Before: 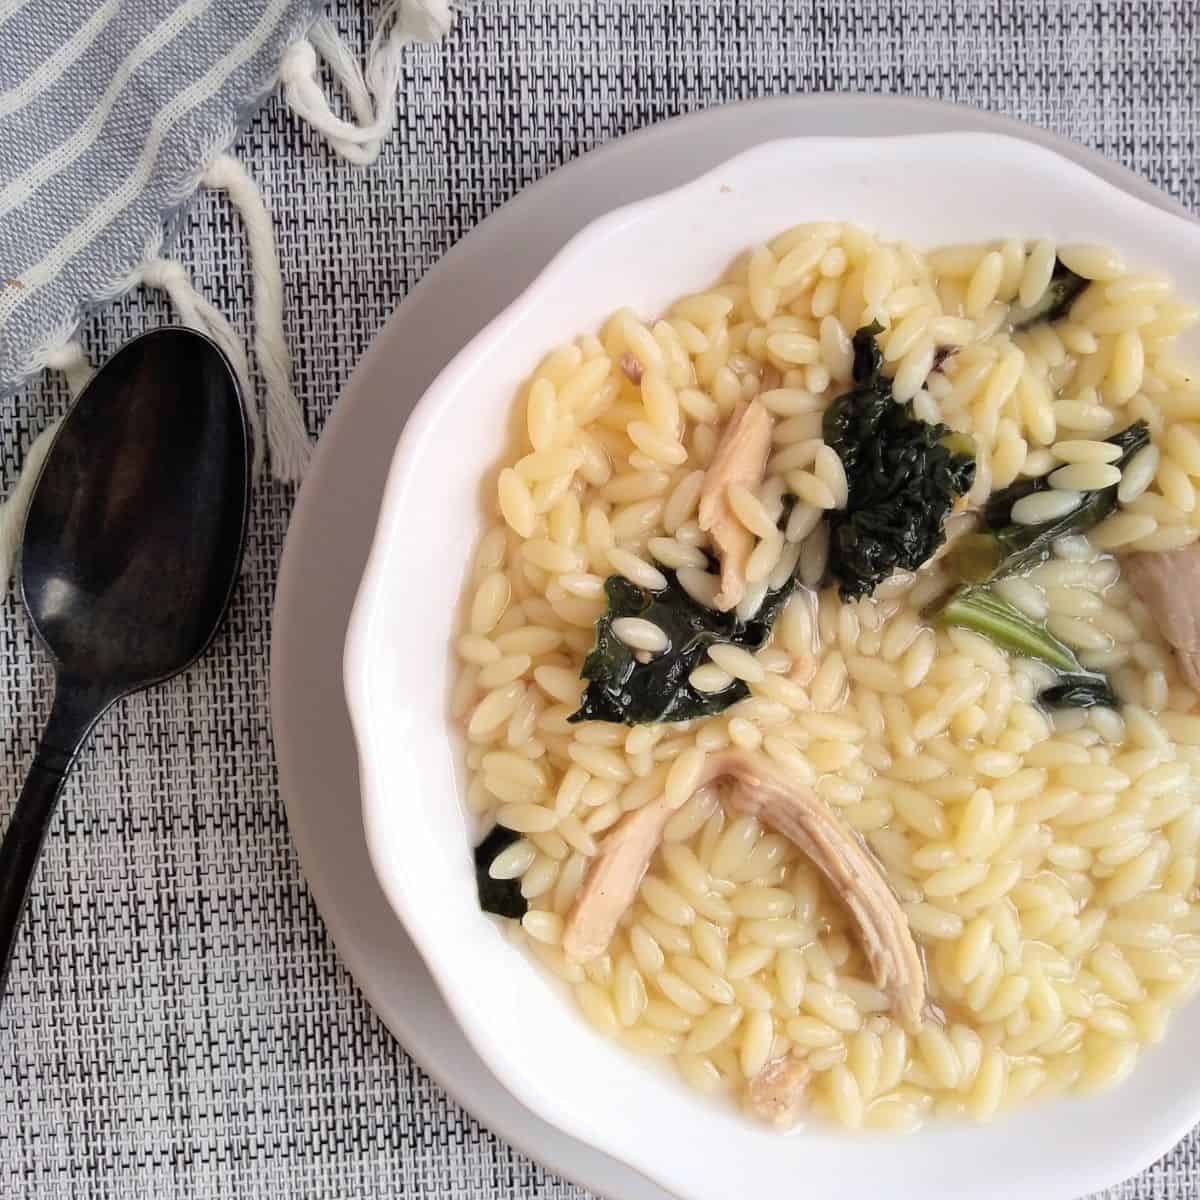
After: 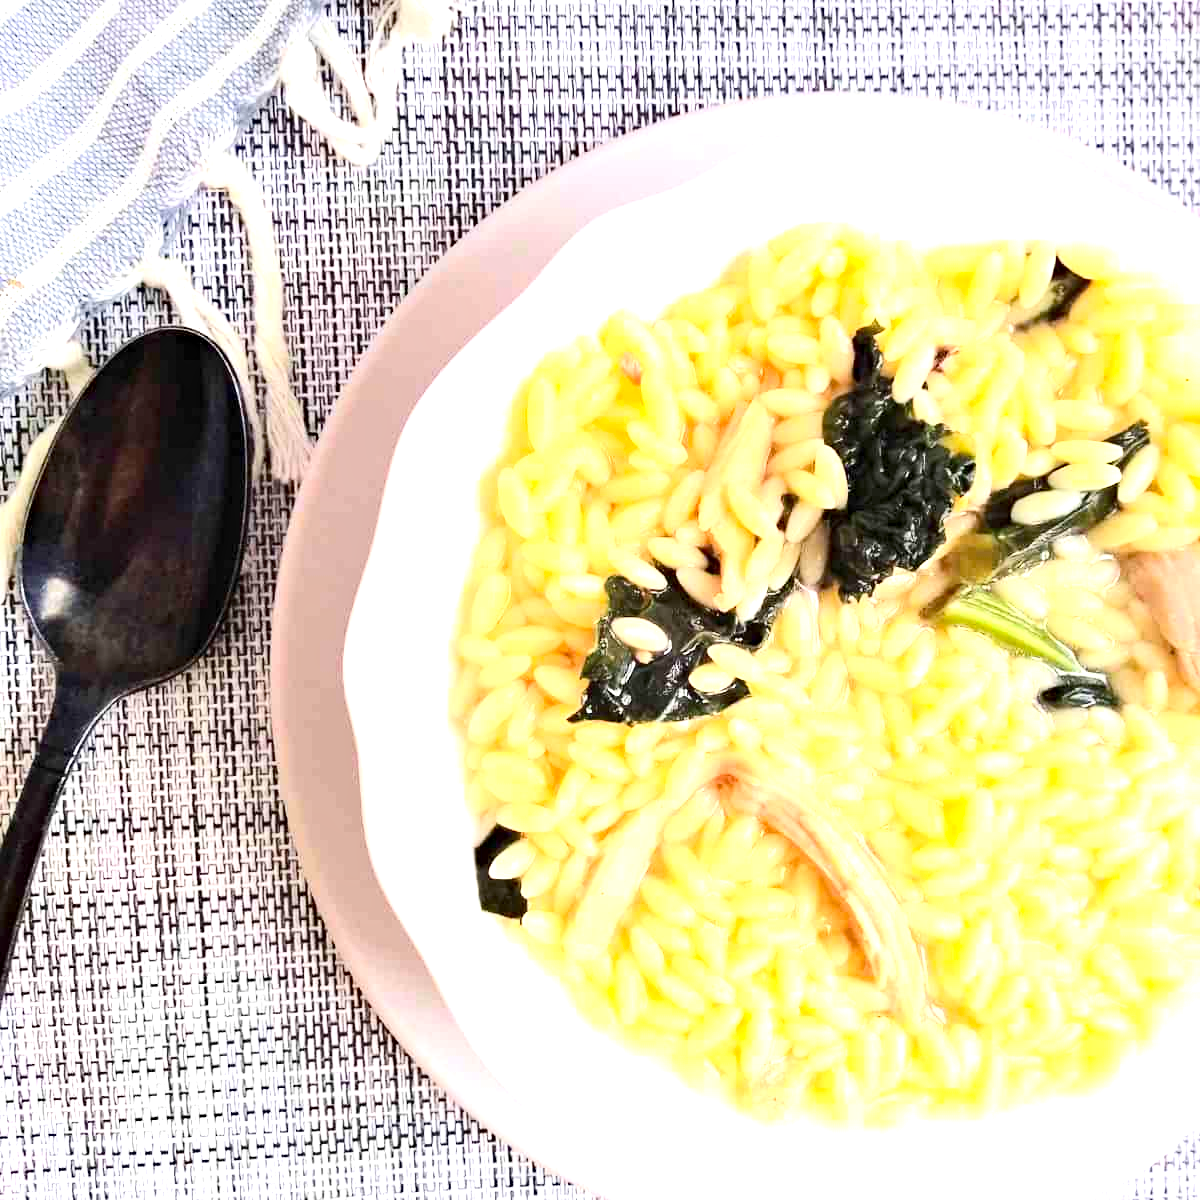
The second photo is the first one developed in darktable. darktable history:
local contrast: highlights 100%, shadows 100%, detail 120%, midtone range 0.2
contrast brightness saturation: contrast 0.23, brightness 0.1, saturation 0.29
haze removal: compatibility mode true, adaptive false
exposure: black level correction 0, exposure 1.45 EV, compensate exposure bias true, compensate highlight preservation false
